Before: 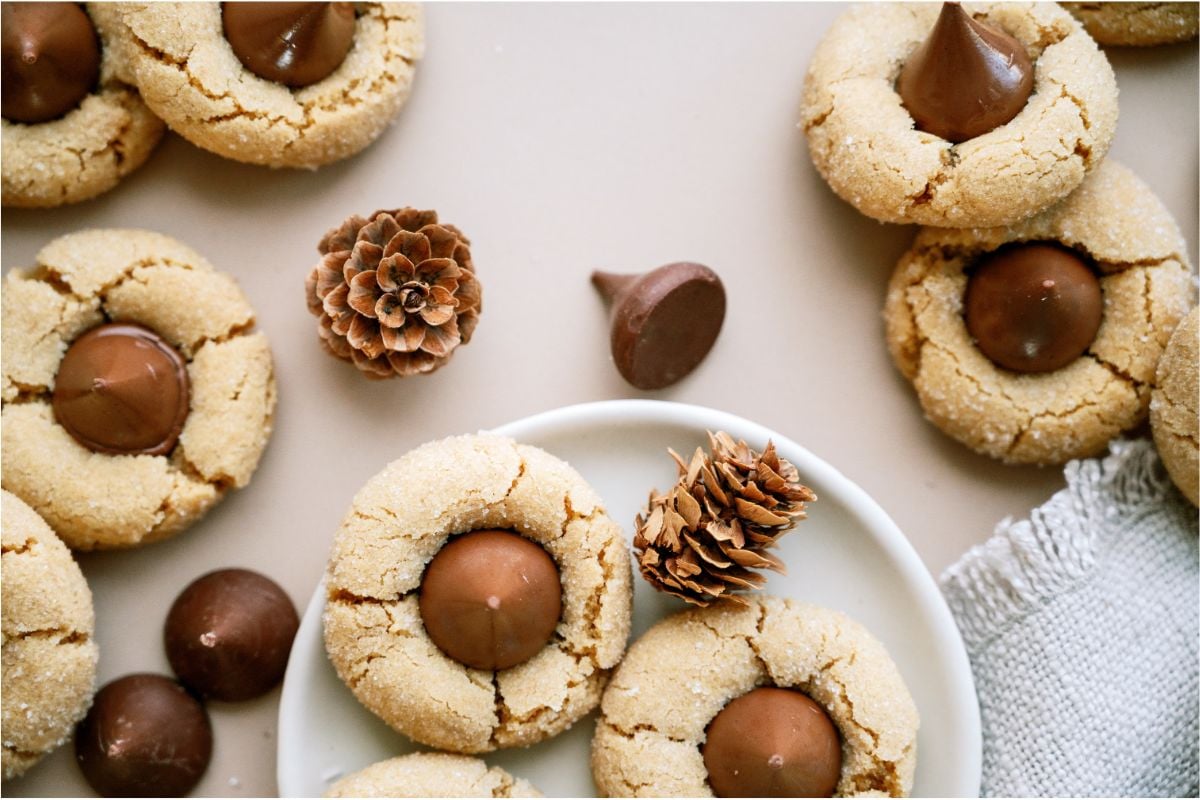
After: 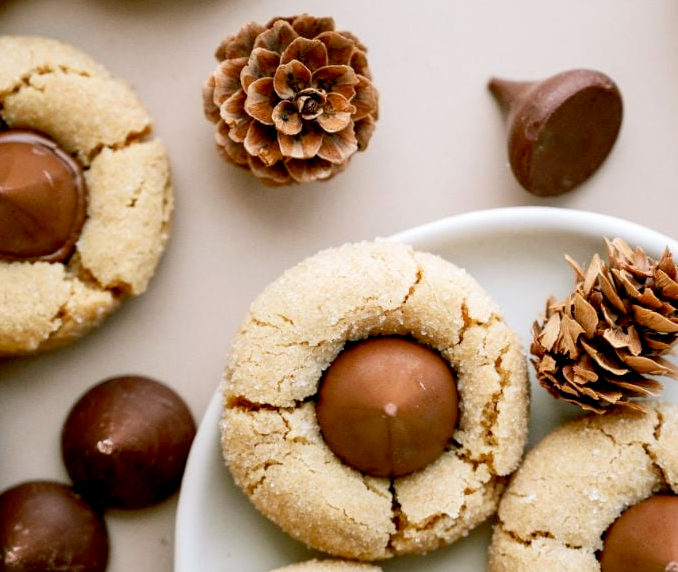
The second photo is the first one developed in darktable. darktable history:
crop: left 8.592%, top 24.197%, right 34.853%, bottom 4.297%
exposure: black level correction 0.01, compensate exposure bias true, compensate highlight preservation false
